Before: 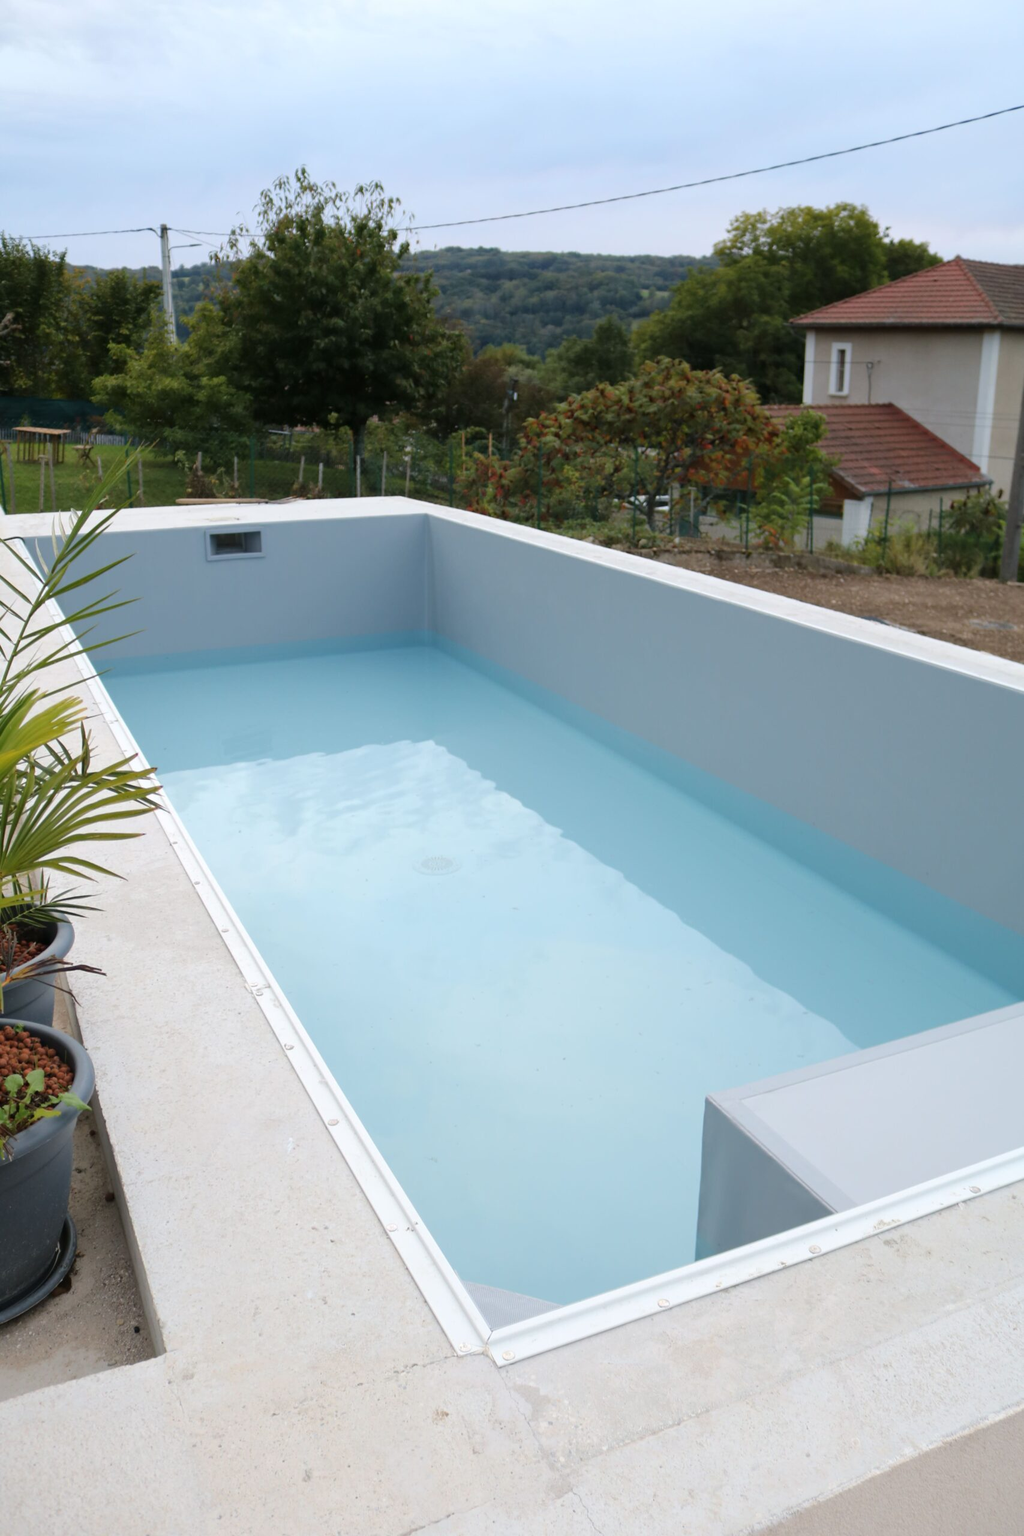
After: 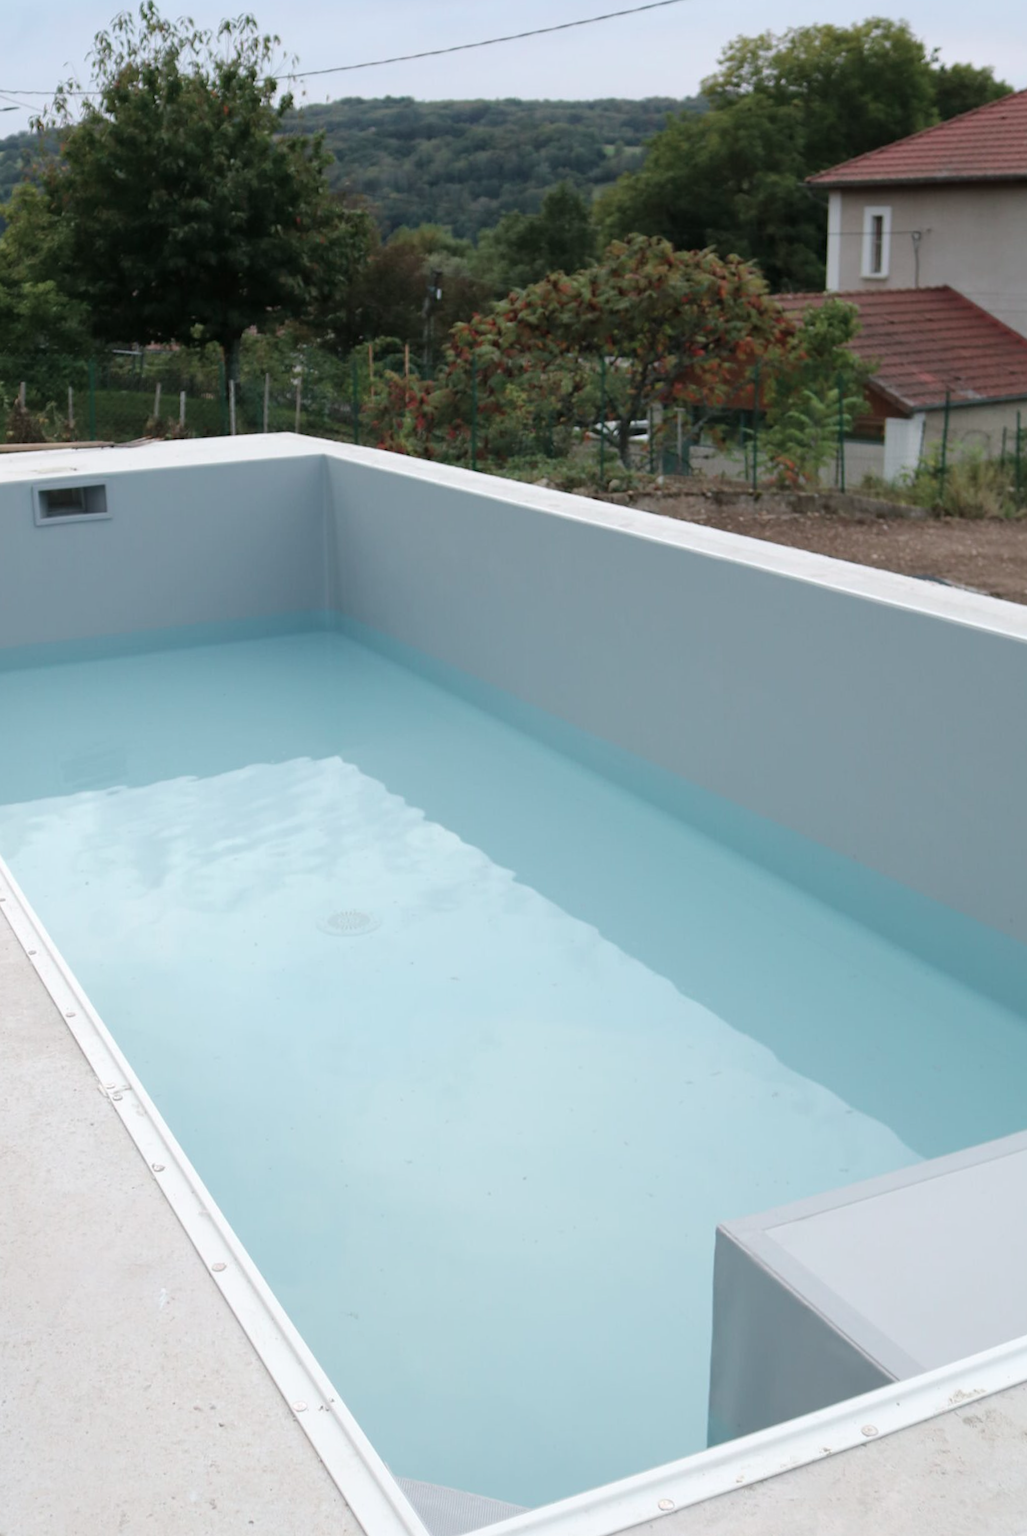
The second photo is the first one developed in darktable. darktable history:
crop: left 16.768%, top 8.653%, right 8.362%, bottom 12.485%
color contrast: blue-yellow contrast 0.7
rotate and perspective: rotation -1.32°, lens shift (horizontal) -0.031, crop left 0.015, crop right 0.985, crop top 0.047, crop bottom 0.982
